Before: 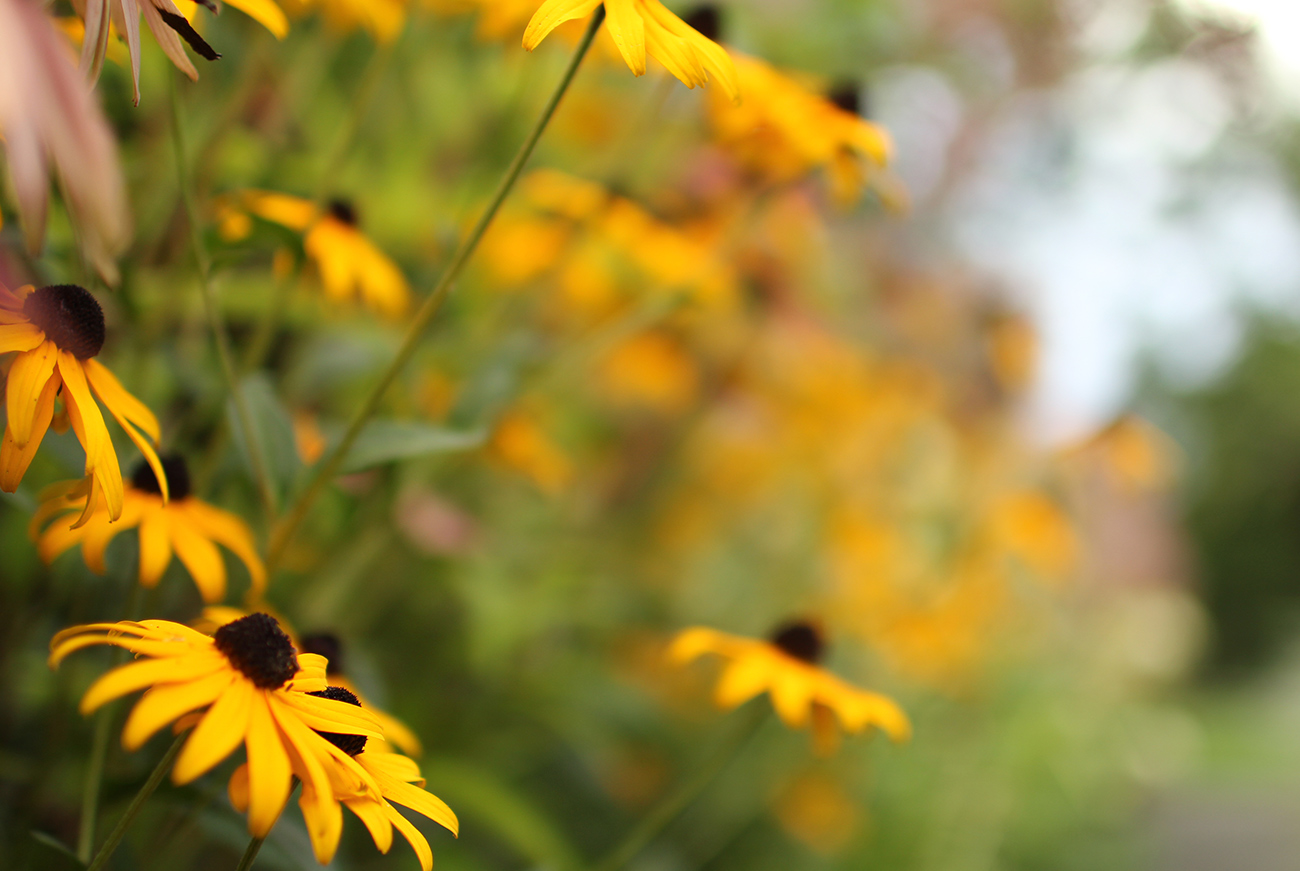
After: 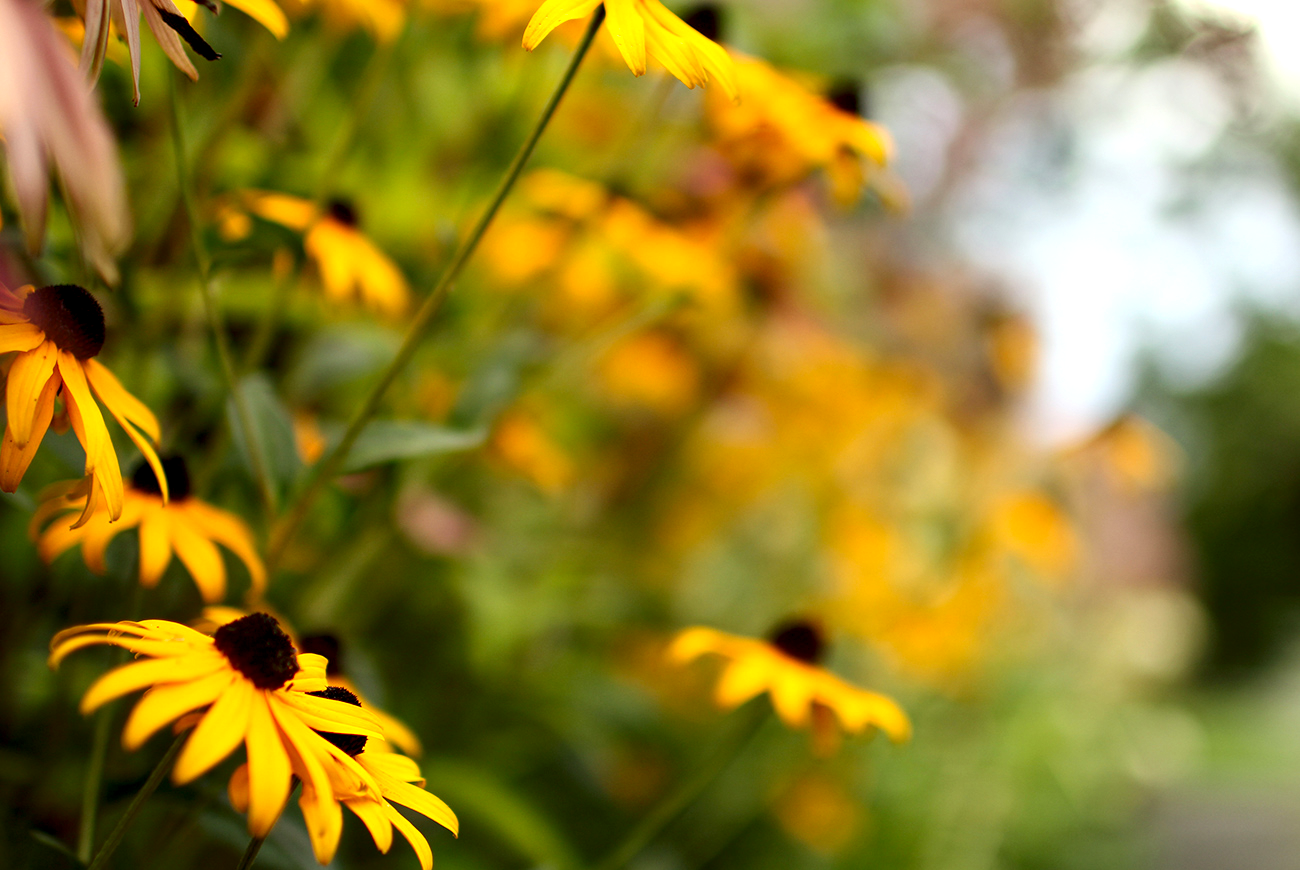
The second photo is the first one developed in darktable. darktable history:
crop: bottom 0.071%
local contrast: highlights 123%, shadows 126%, detail 140%, midtone range 0.254
contrast brightness saturation: contrast 0.13, brightness -0.05, saturation 0.16
